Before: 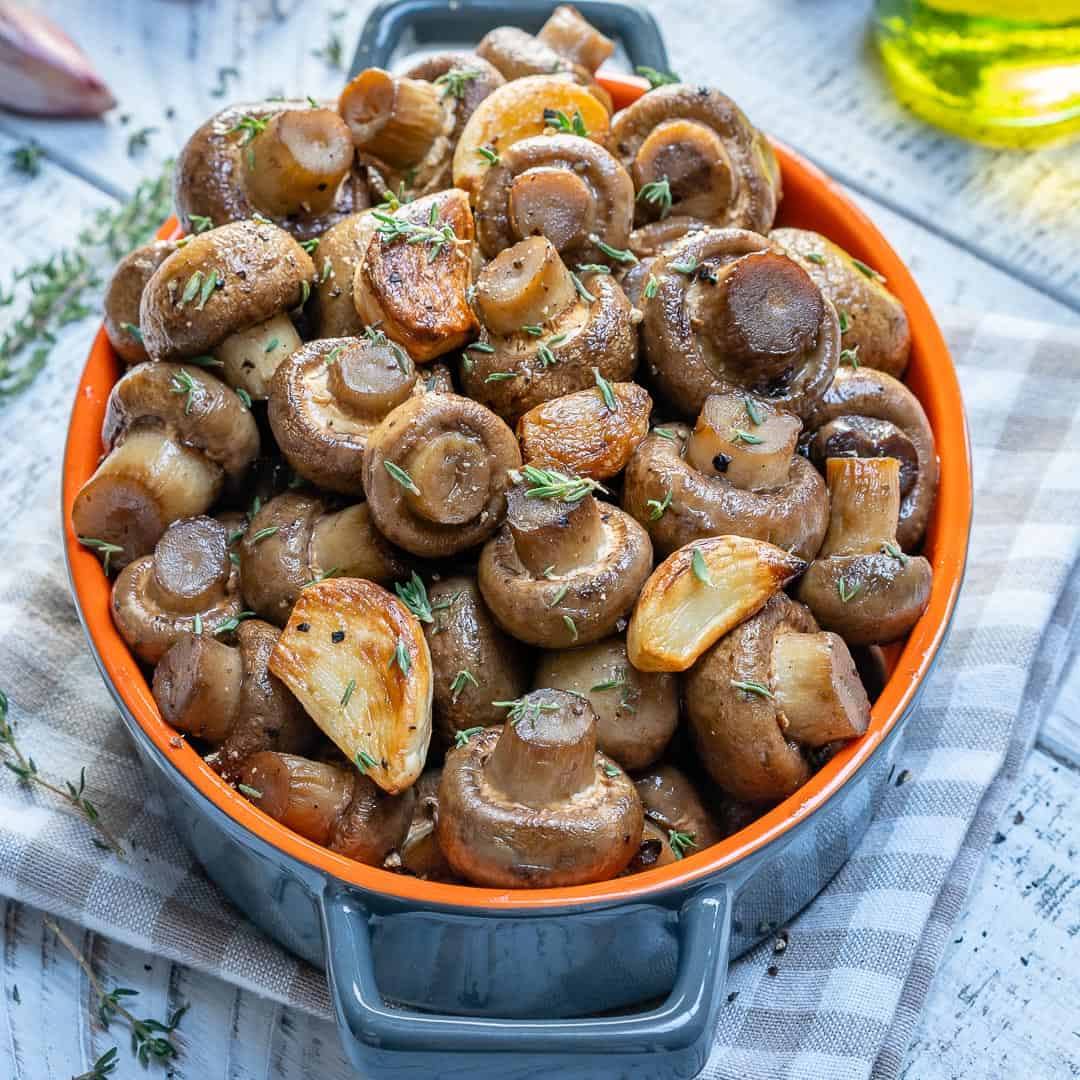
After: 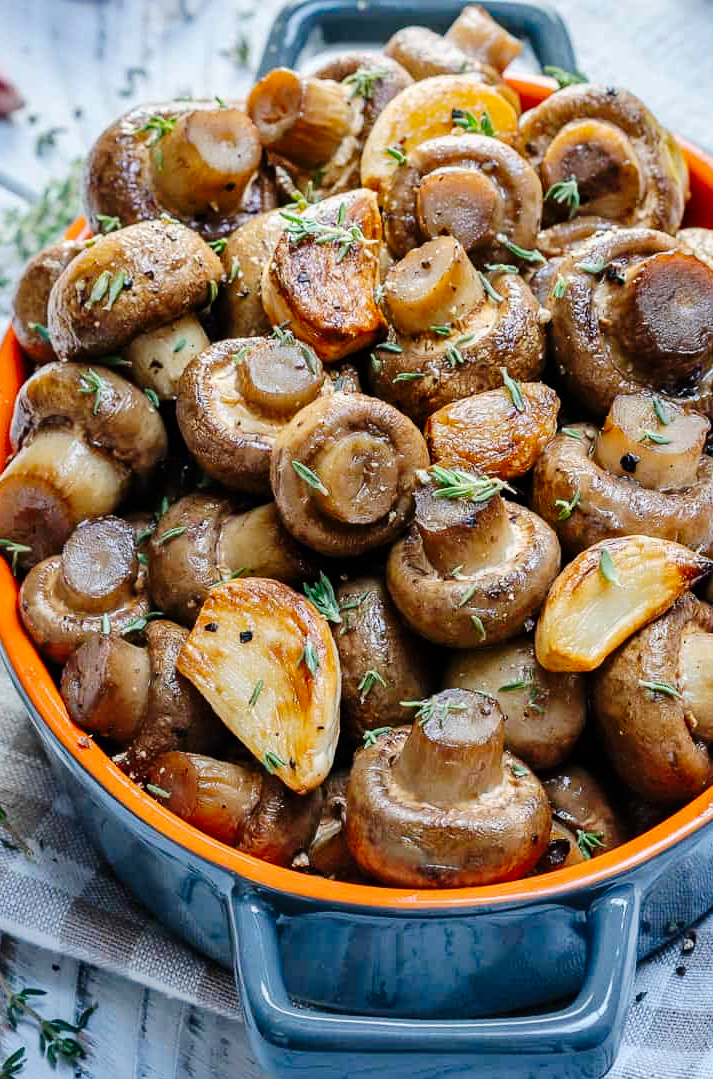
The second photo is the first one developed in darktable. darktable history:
crop and rotate: left 8.641%, right 25.248%
tone curve: curves: ch0 [(0.003, 0) (0.066, 0.031) (0.16, 0.089) (0.269, 0.218) (0.395, 0.408) (0.517, 0.56) (0.684, 0.734) (0.791, 0.814) (1, 1)]; ch1 [(0, 0) (0.164, 0.115) (0.337, 0.332) (0.39, 0.398) (0.464, 0.461) (0.501, 0.5) (0.507, 0.5) (0.534, 0.532) (0.577, 0.59) (0.652, 0.681) (0.733, 0.764) (0.819, 0.823) (1, 1)]; ch2 [(0, 0) (0.337, 0.382) (0.464, 0.476) (0.501, 0.5) (0.527, 0.54) (0.551, 0.565) (0.628, 0.632) (0.689, 0.686) (1, 1)], preserve colors none
